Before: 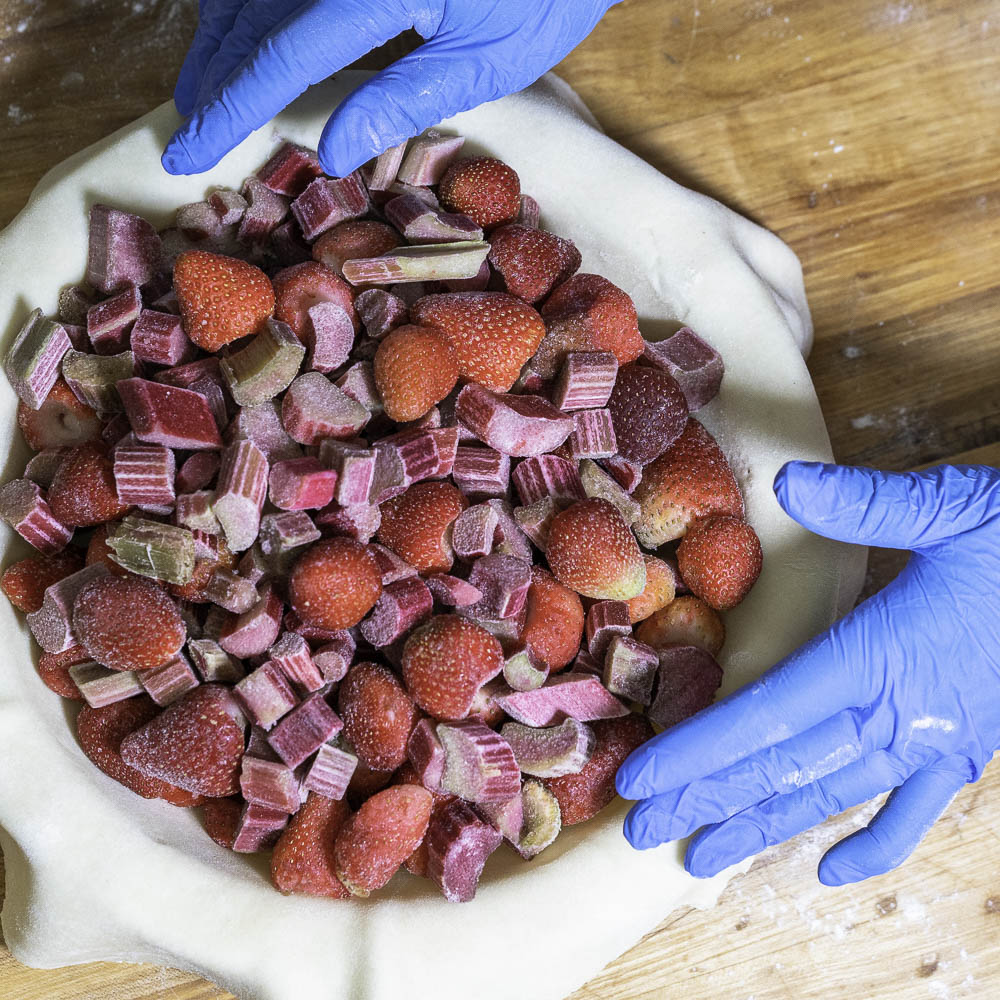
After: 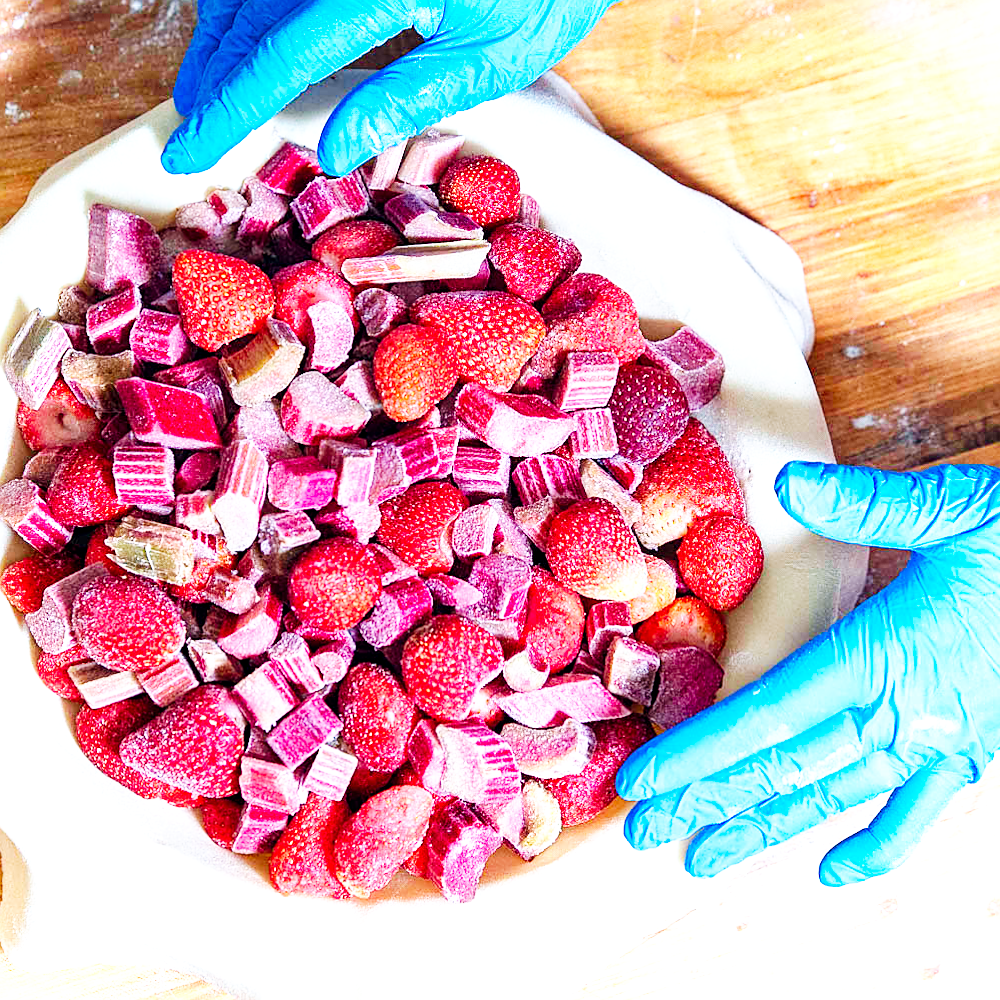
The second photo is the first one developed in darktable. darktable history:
base curve: curves: ch0 [(0, 0) (0.007, 0.004) (0.027, 0.03) (0.046, 0.07) (0.207, 0.54) (0.442, 0.872) (0.673, 0.972) (1, 1)], preserve colors none
local contrast: highlights 100%, shadows 100%, detail 120%, midtone range 0.2
color calibration: illuminant custom, x 0.368, y 0.373, temperature 4330.32 K
color balance rgb: shadows lift › hue 87.51°, highlights gain › chroma 1.62%, highlights gain › hue 55.1°, global offset › chroma 0.06%, global offset › hue 253.66°, linear chroma grading › global chroma 0.5%
color zones: curves: ch0 [(0, 0.613) (0.01, 0.613) (0.245, 0.448) (0.498, 0.529) (0.642, 0.665) (0.879, 0.777) (0.99, 0.613)]; ch1 [(0, 0) (0.143, 0) (0.286, 0) (0.429, 0) (0.571, 0) (0.714, 0) (0.857, 0)], mix -121.96%
lens correction: correction method embedded metadata, crop 1, focal 40, aperture 4, distance 15.16, camera "ILCE-7M3", lens "FE 40mm F2.5 G"
sharpen: on, module defaults
